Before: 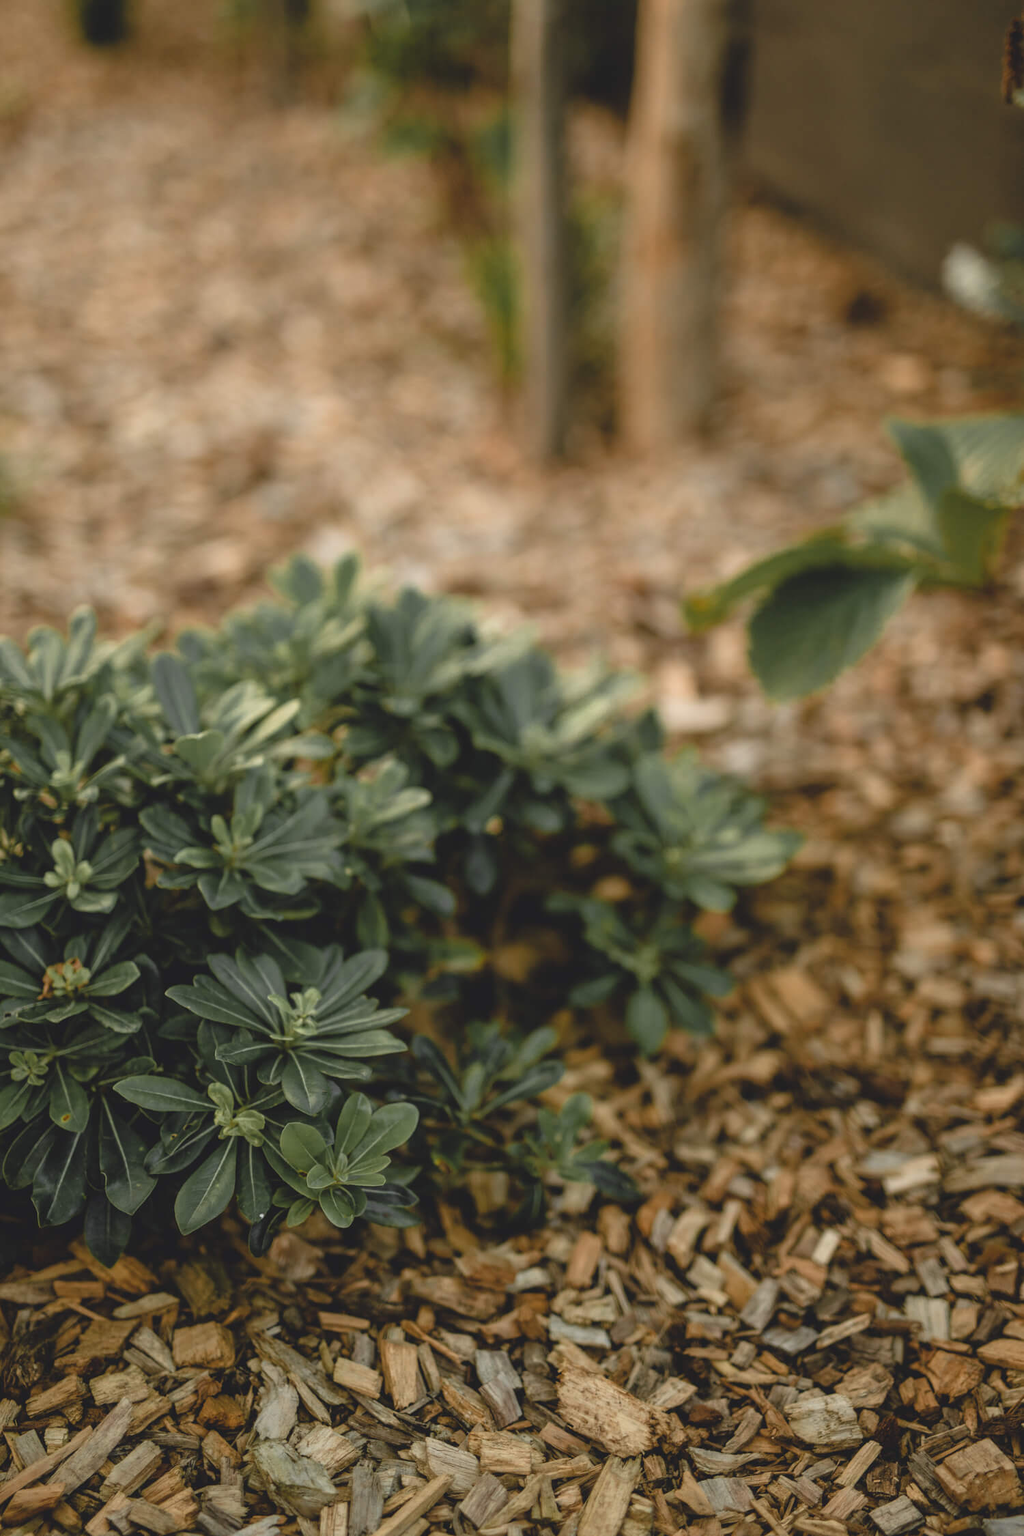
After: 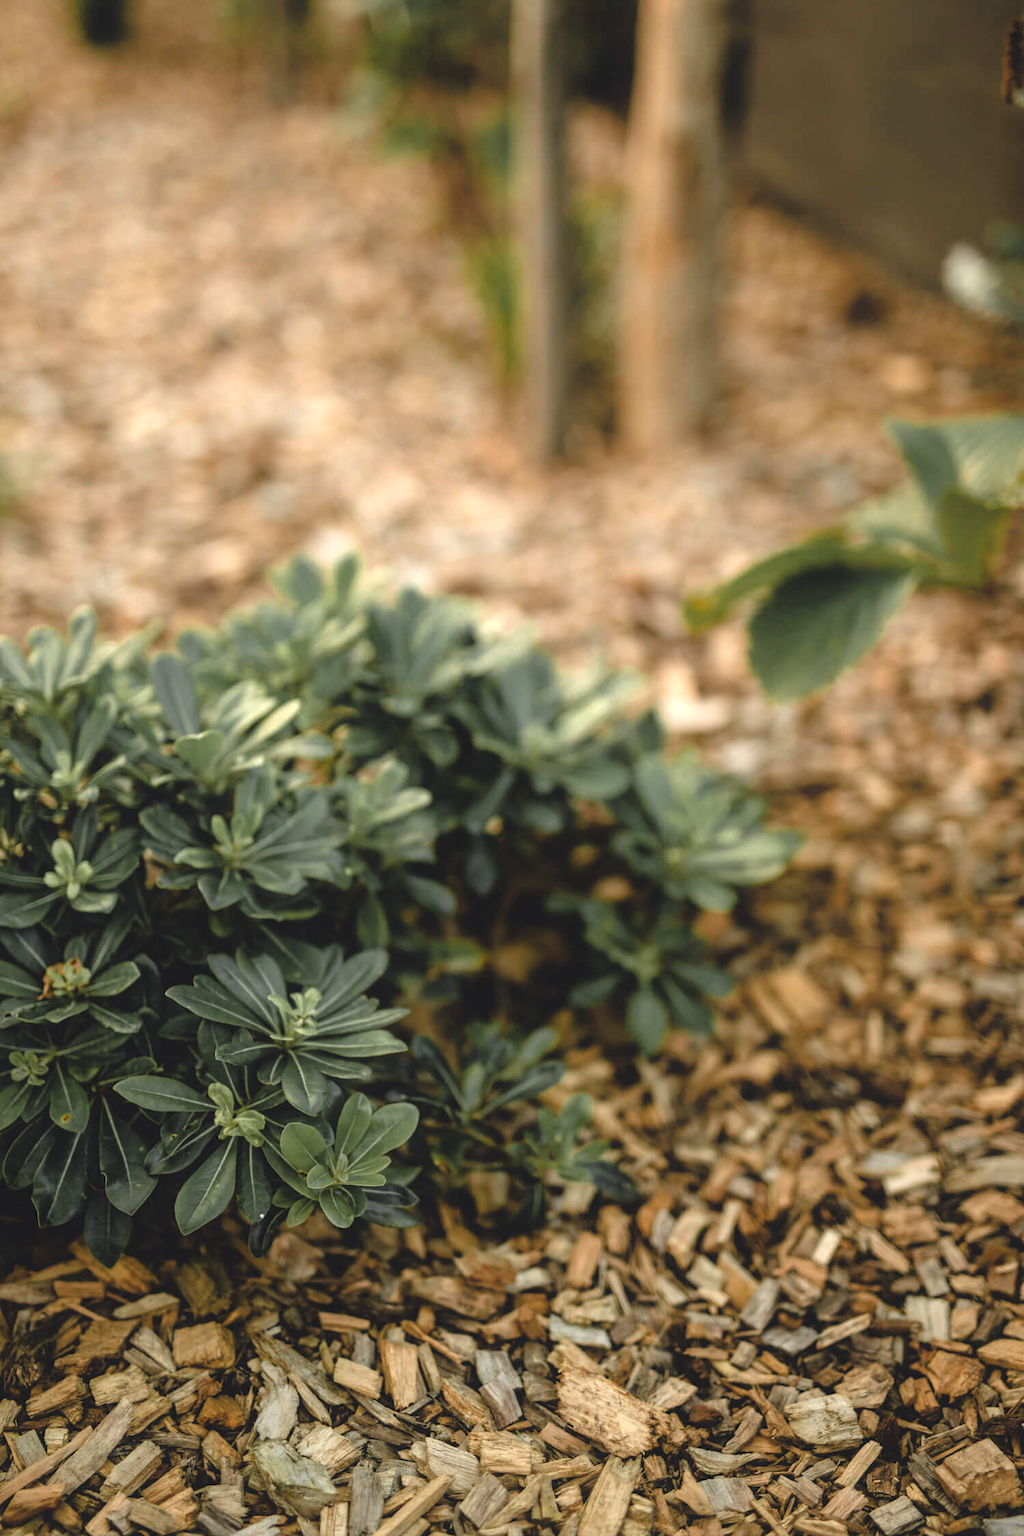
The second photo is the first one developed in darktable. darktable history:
tone equalizer: -8 EV -0.724 EV, -7 EV -0.671 EV, -6 EV -0.589 EV, -5 EV -0.377 EV, -3 EV 0.37 EV, -2 EV 0.6 EV, -1 EV 0.679 EV, +0 EV 0.728 EV
